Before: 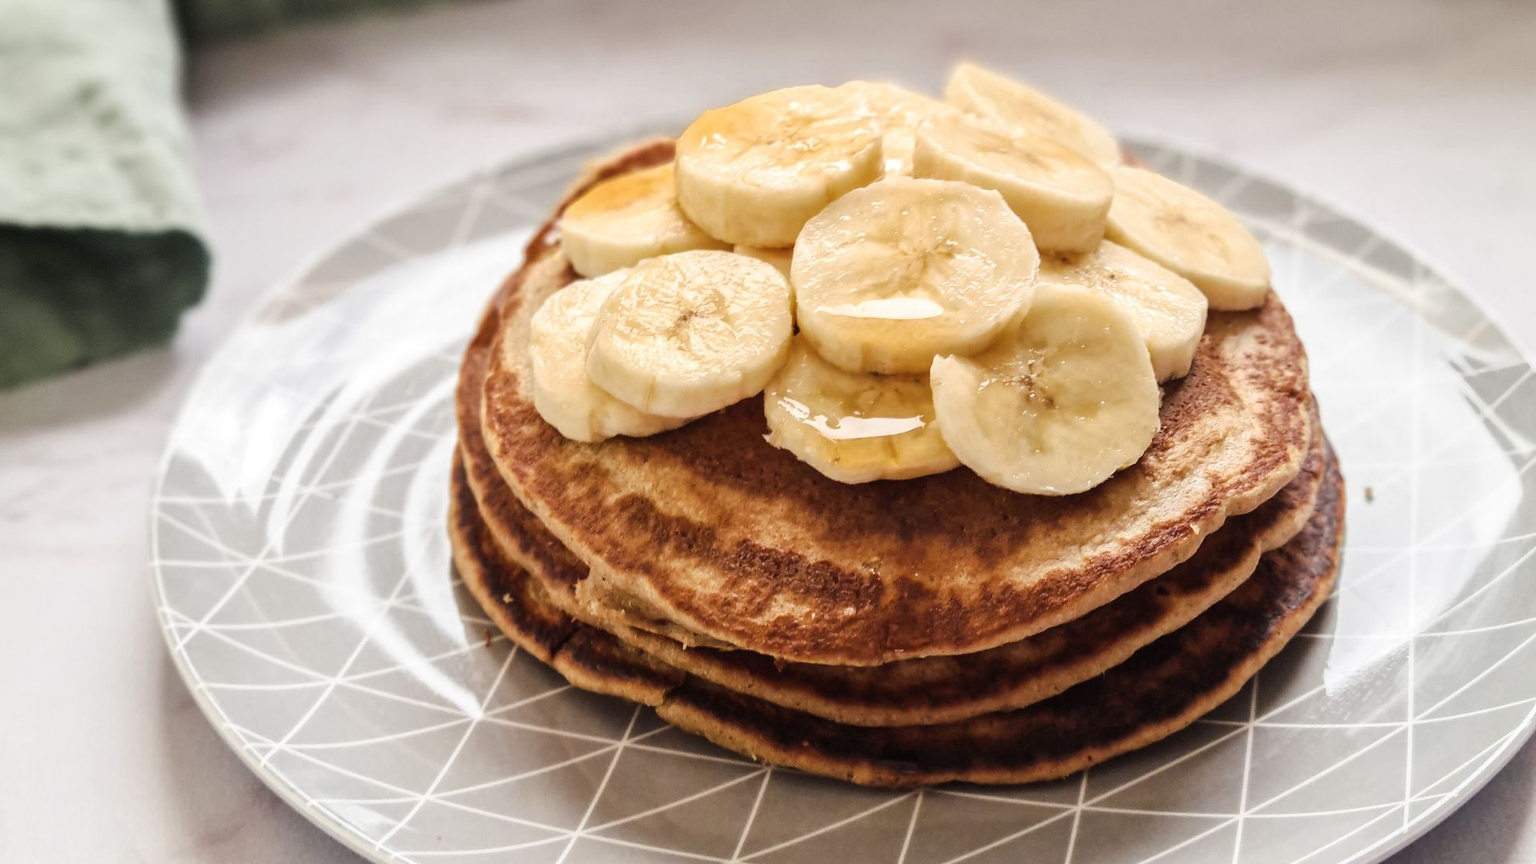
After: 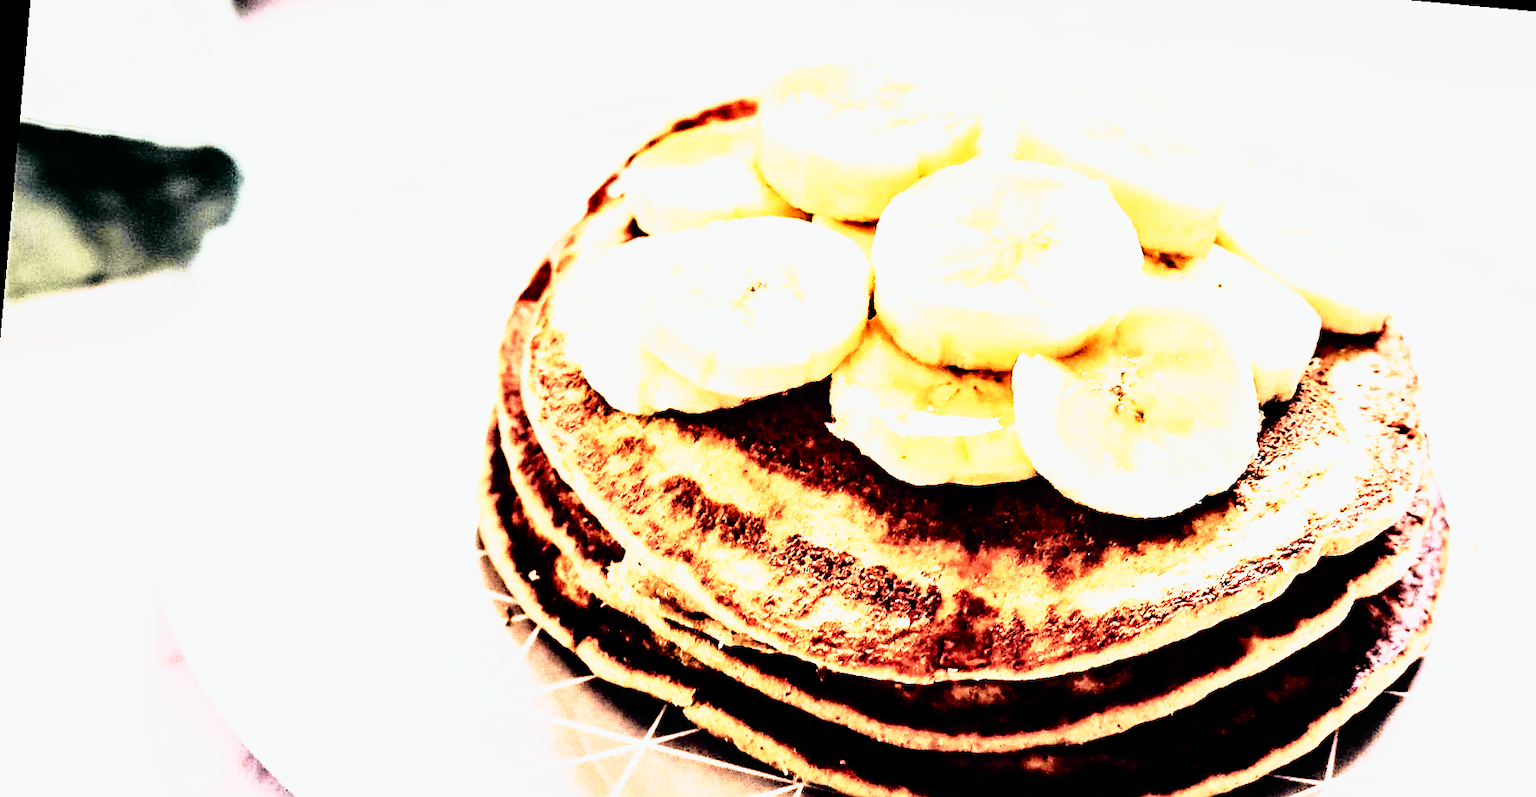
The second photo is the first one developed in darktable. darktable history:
crop and rotate: left 2.425%, top 11.305%, right 9.6%, bottom 15.08%
sharpen: on, module defaults
base curve: curves: ch0 [(0, 0) (0.012, 0.01) (0.073, 0.168) (0.31, 0.711) (0.645, 0.957) (1, 1)], preserve colors none
color balance: lift [1.003, 0.993, 1.001, 1.007], gamma [1.018, 1.072, 0.959, 0.928], gain [0.974, 0.873, 1.031, 1.127]
tone curve: curves: ch0 [(0, 0) (0.062, 0.023) (0.168, 0.142) (0.359, 0.419) (0.469, 0.544) (0.634, 0.722) (0.839, 0.909) (0.998, 0.978)]; ch1 [(0, 0) (0.437, 0.408) (0.472, 0.47) (0.502, 0.504) (0.527, 0.546) (0.568, 0.619) (0.608, 0.665) (0.669, 0.748) (0.859, 0.899) (1, 1)]; ch2 [(0, 0) (0.33, 0.301) (0.421, 0.443) (0.473, 0.498) (0.509, 0.5) (0.535, 0.564) (0.575, 0.625) (0.608, 0.667) (1, 1)], color space Lab, independent channels, preserve colors none
rotate and perspective: rotation 5.12°, automatic cropping off
rgb curve: curves: ch0 [(0, 0) (0.21, 0.15) (0.24, 0.21) (0.5, 0.75) (0.75, 0.96) (0.89, 0.99) (1, 1)]; ch1 [(0, 0.02) (0.21, 0.13) (0.25, 0.2) (0.5, 0.67) (0.75, 0.9) (0.89, 0.97) (1, 1)]; ch2 [(0, 0.02) (0.21, 0.13) (0.25, 0.2) (0.5, 0.67) (0.75, 0.9) (0.89, 0.97) (1, 1)], compensate middle gray true
contrast equalizer: y [[0.601, 0.6, 0.598, 0.598, 0.6, 0.601], [0.5 ×6], [0.5 ×6], [0 ×6], [0 ×6]]
